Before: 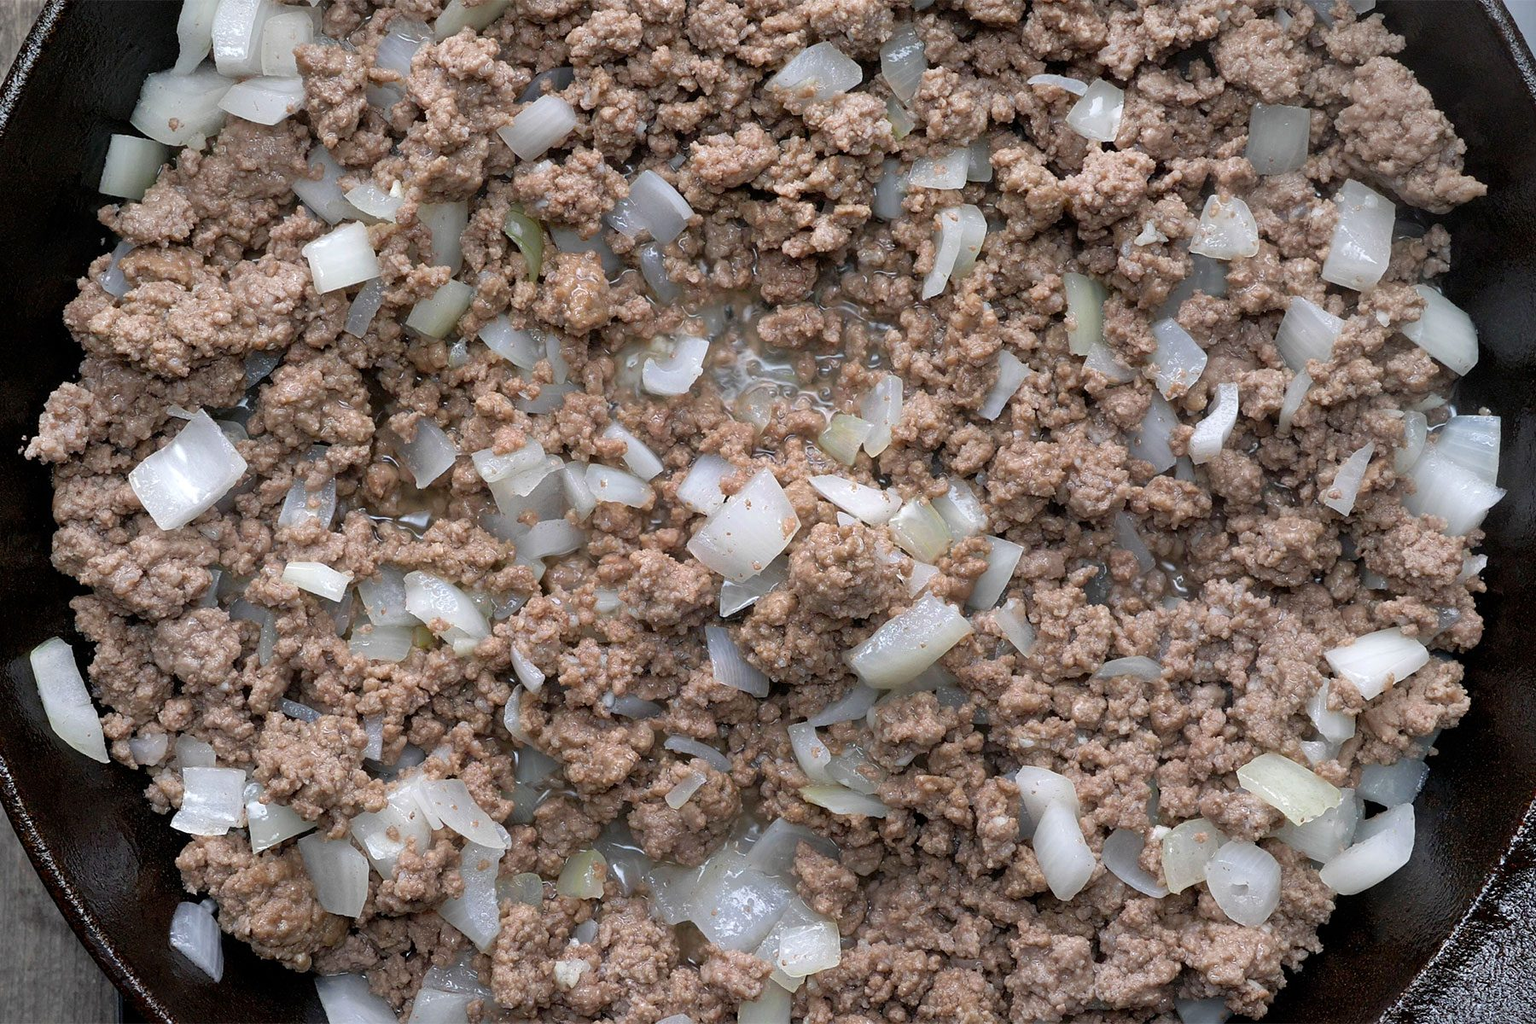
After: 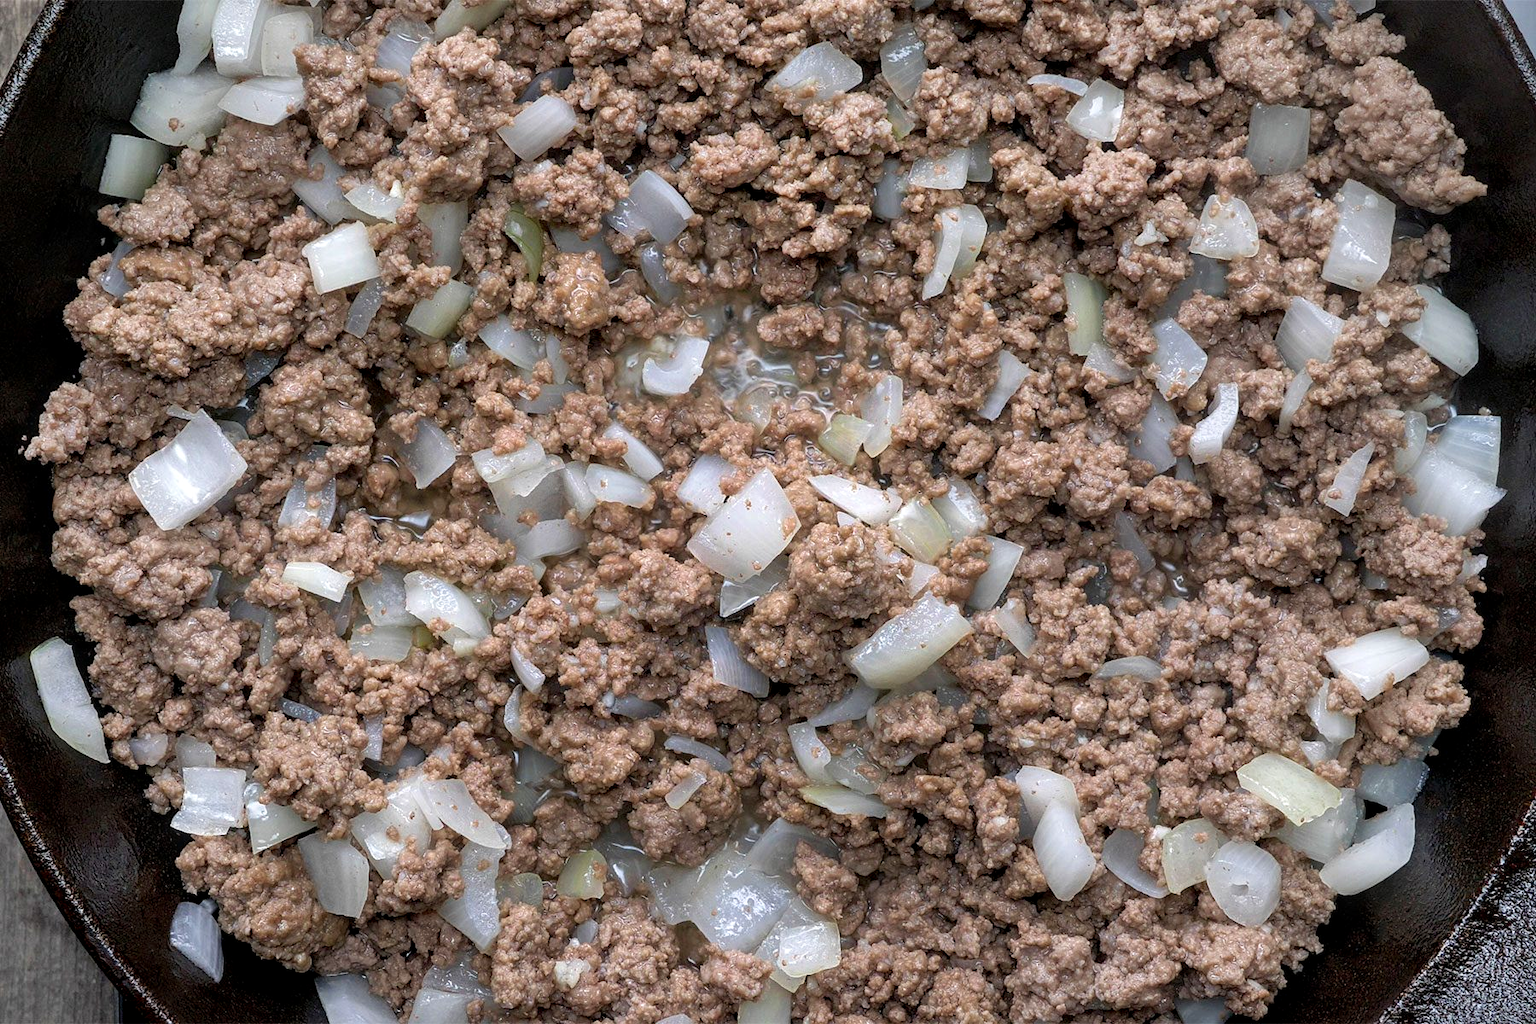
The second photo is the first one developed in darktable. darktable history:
velvia: strength 14.83%
local contrast: on, module defaults
